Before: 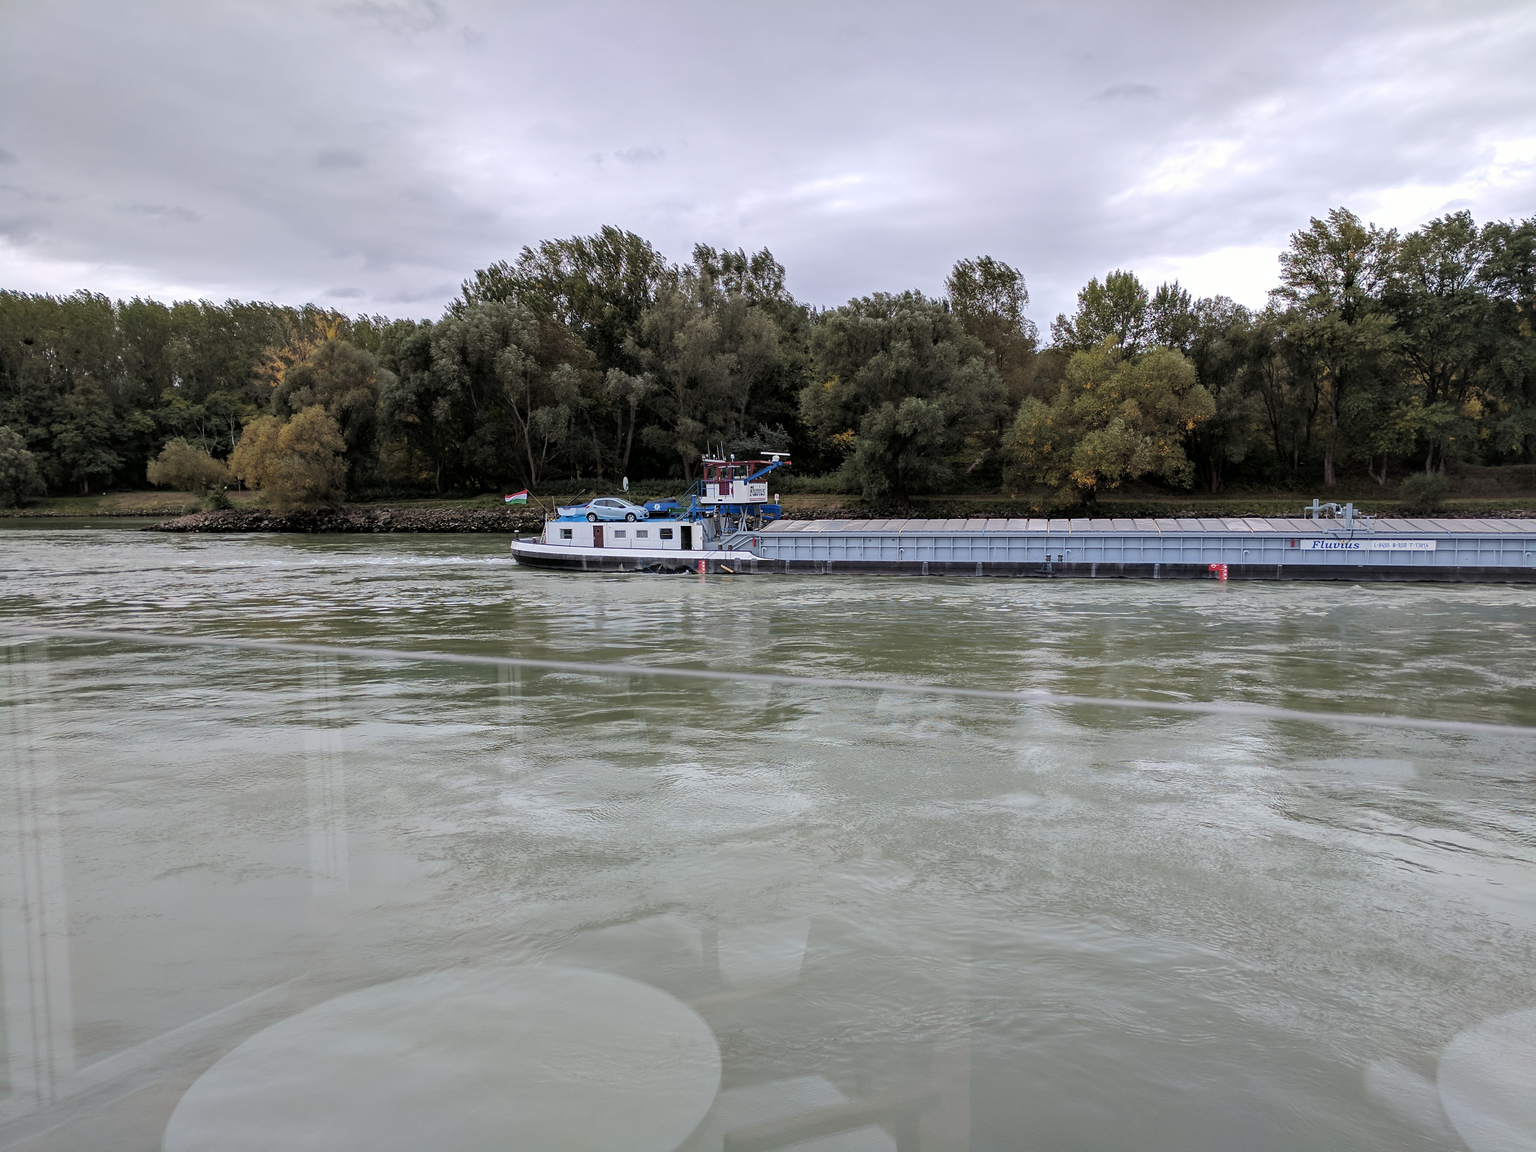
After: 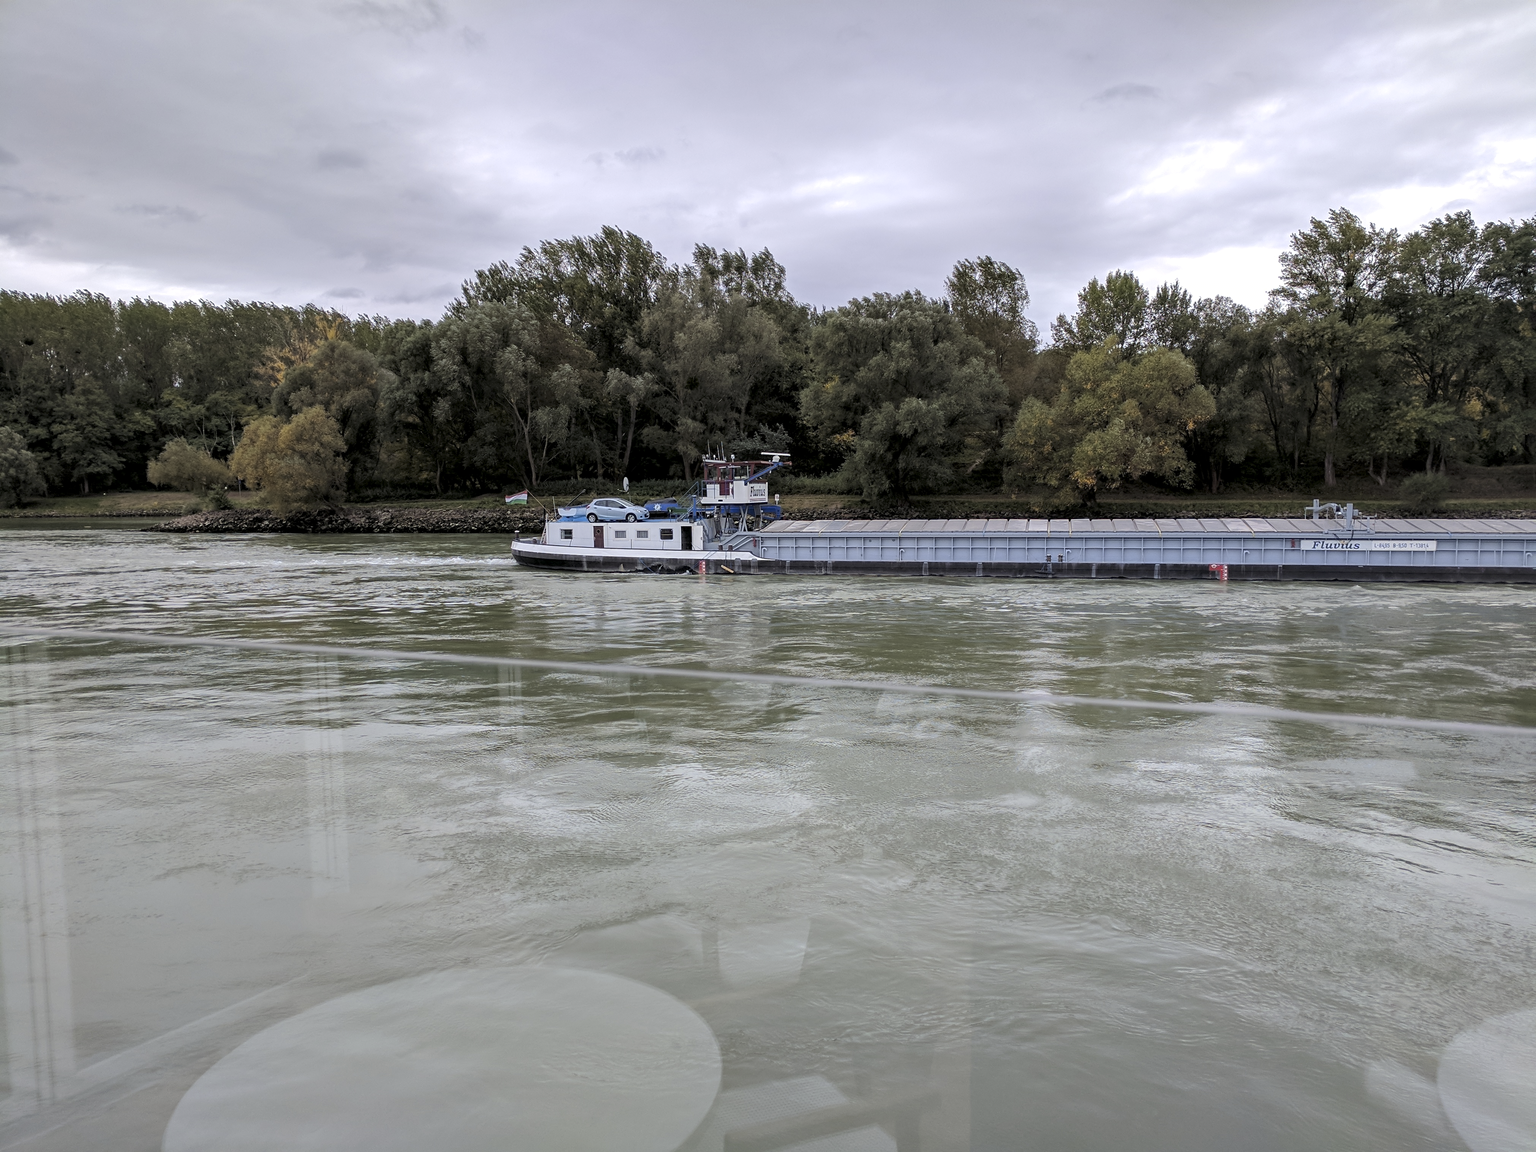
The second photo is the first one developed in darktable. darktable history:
highlight reconstruction: method reconstruct in LCh, clipping threshold 0
raw chromatic aberrations: iterations once
base curve: exposure shift 0
defringe: on, module defaults
local contrast: highlights 100%, shadows 100%, detail 120%, midtone range 0.2
